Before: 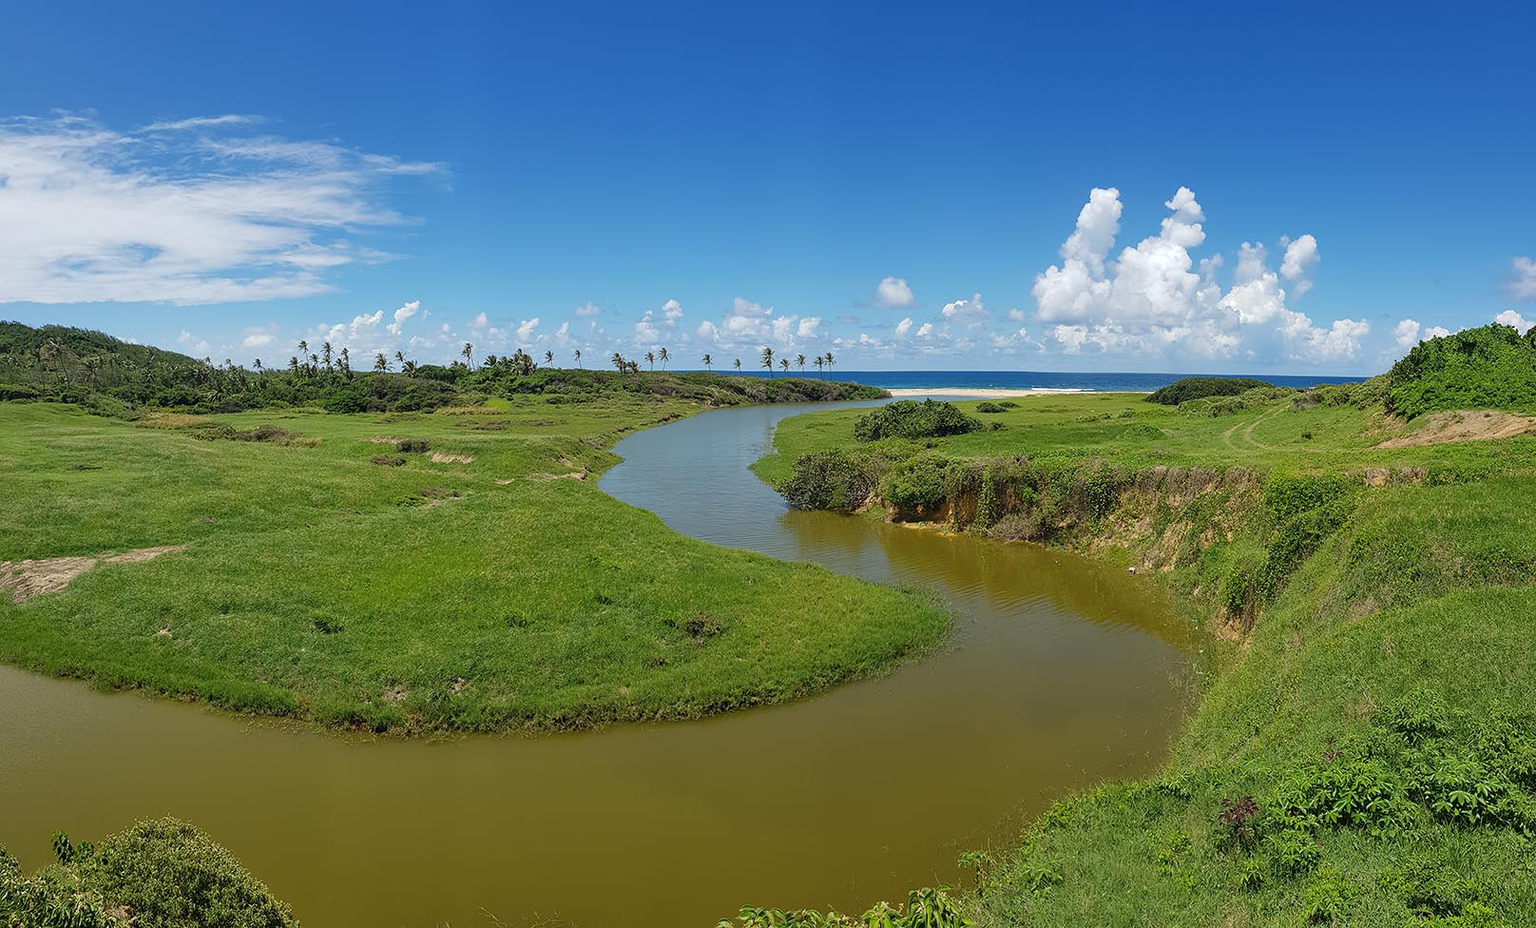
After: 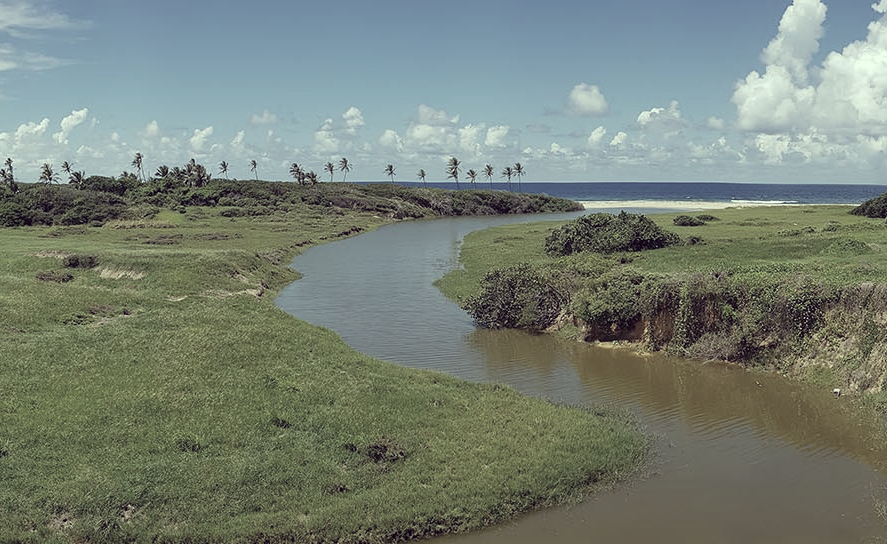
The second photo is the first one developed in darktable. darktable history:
crop and rotate: left 21.996%, top 21.49%, right 23.086%, bottom 22.748%
color correction: highlights a* -20.3, highlights b* 20.74, shadows a* 19.77, shadows b* -19.89, saturation 0.435
